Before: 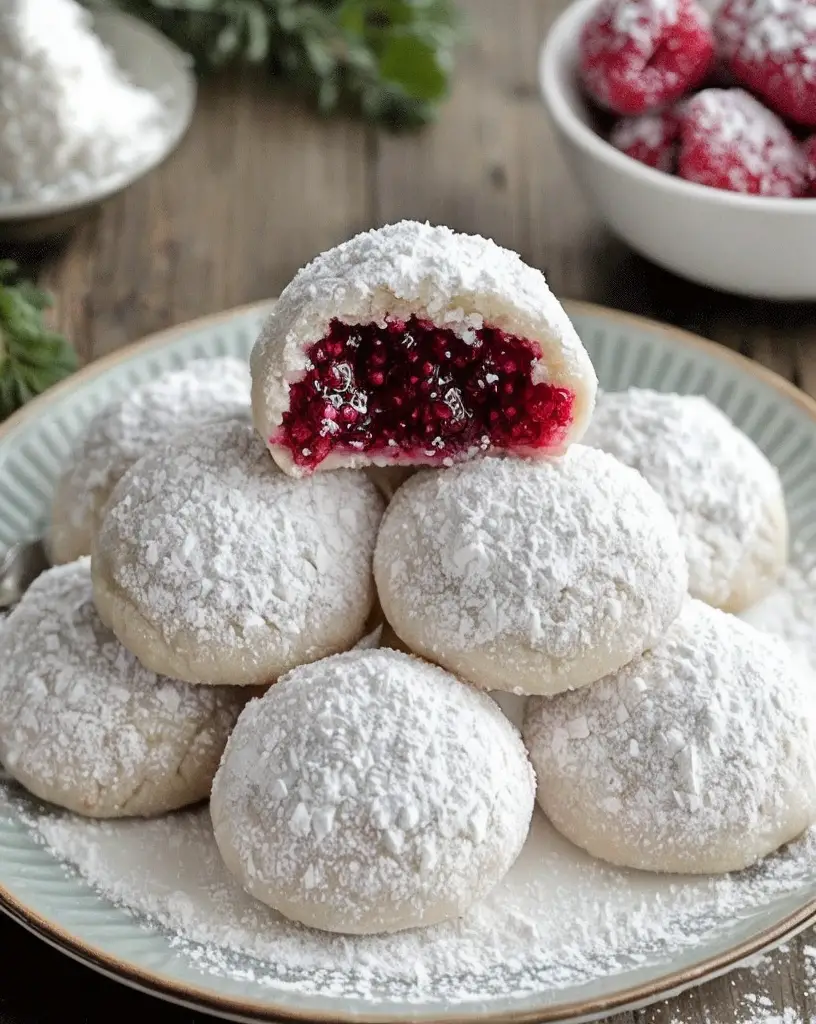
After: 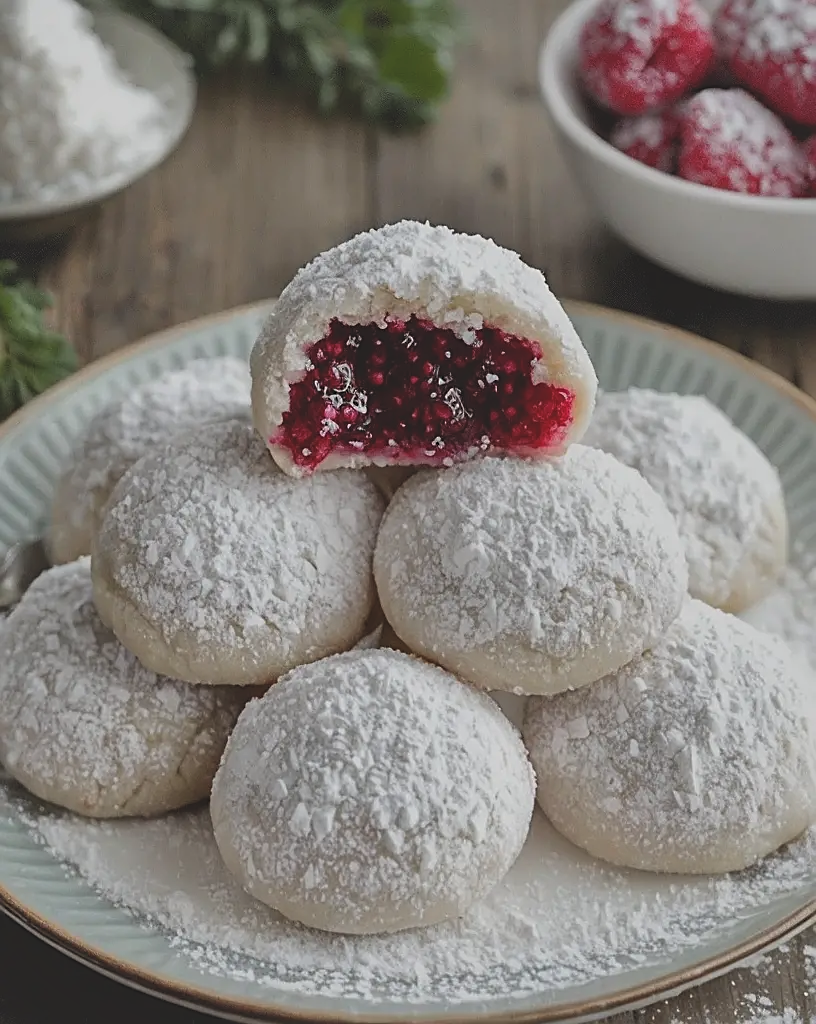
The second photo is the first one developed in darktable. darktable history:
sharpen: on, module defaults
shadows and highlights: on, module defaults
exposure: black level correction -0.015, exposure -0.5 EV, compensate highlight preservation false
